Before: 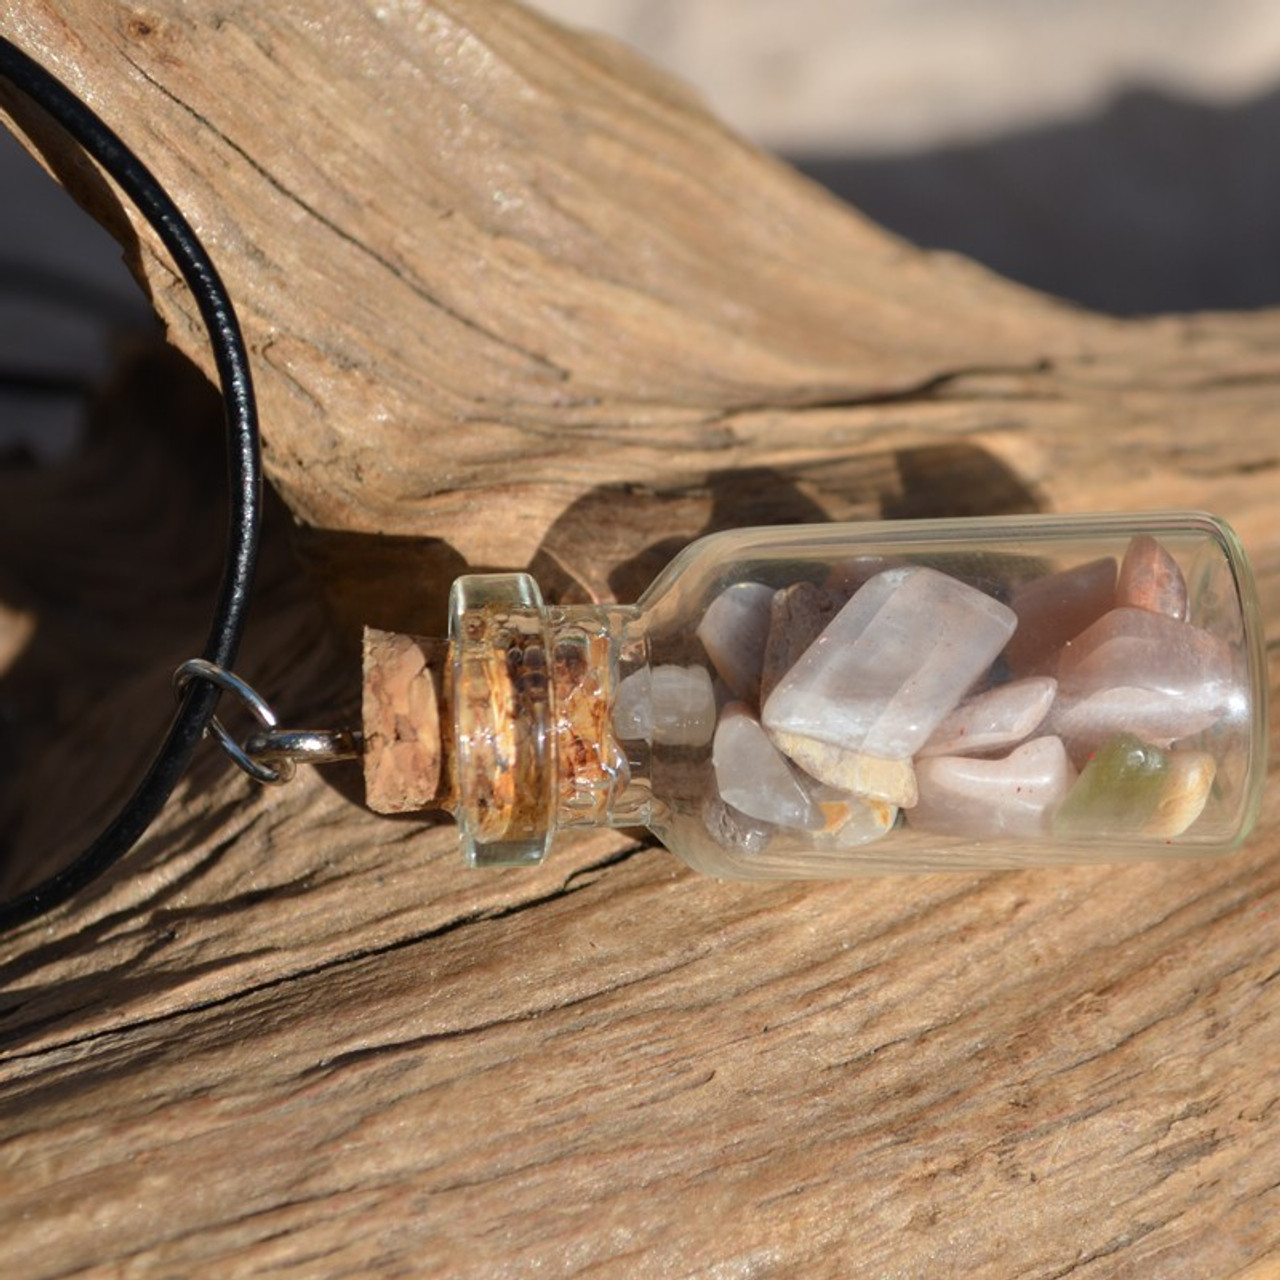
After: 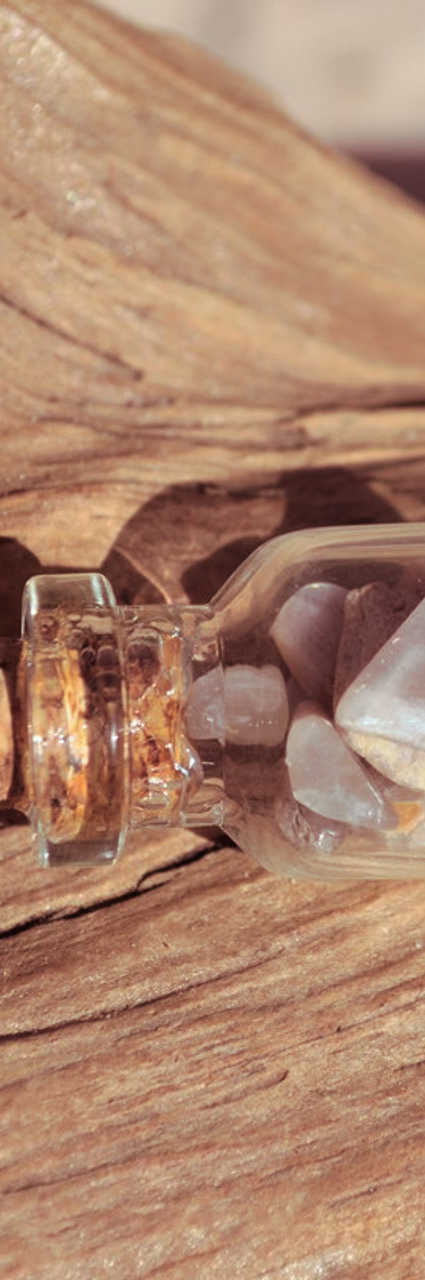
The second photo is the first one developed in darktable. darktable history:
crop: left 33.36%, right 33.36%
split-toning: highlights › hue 180°
